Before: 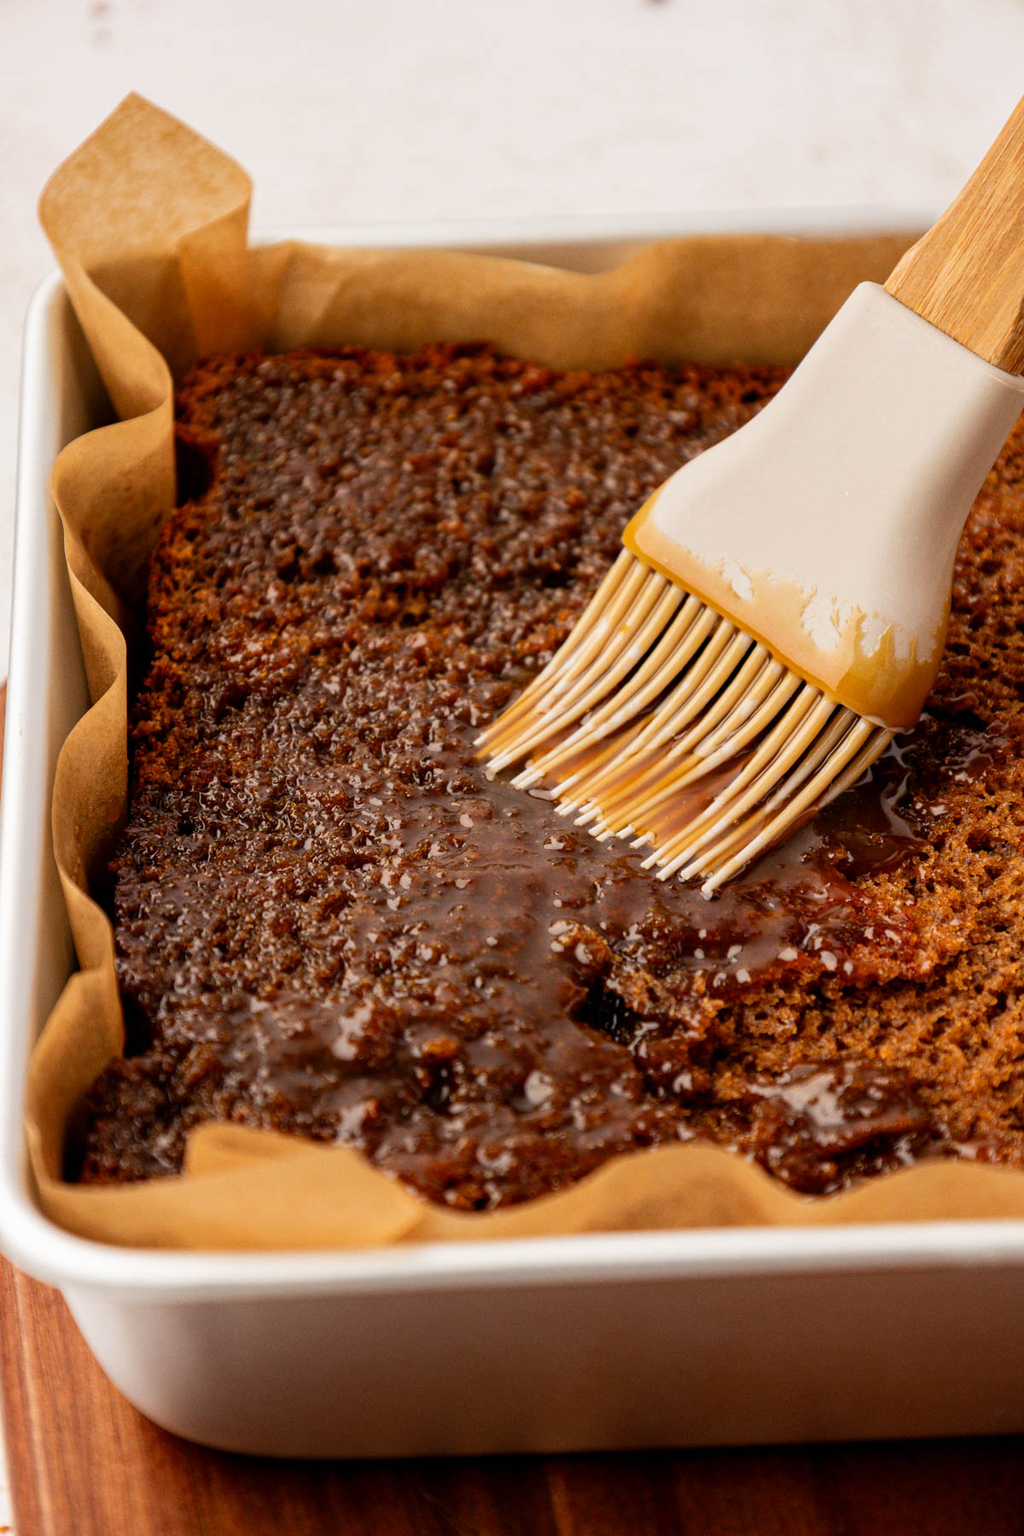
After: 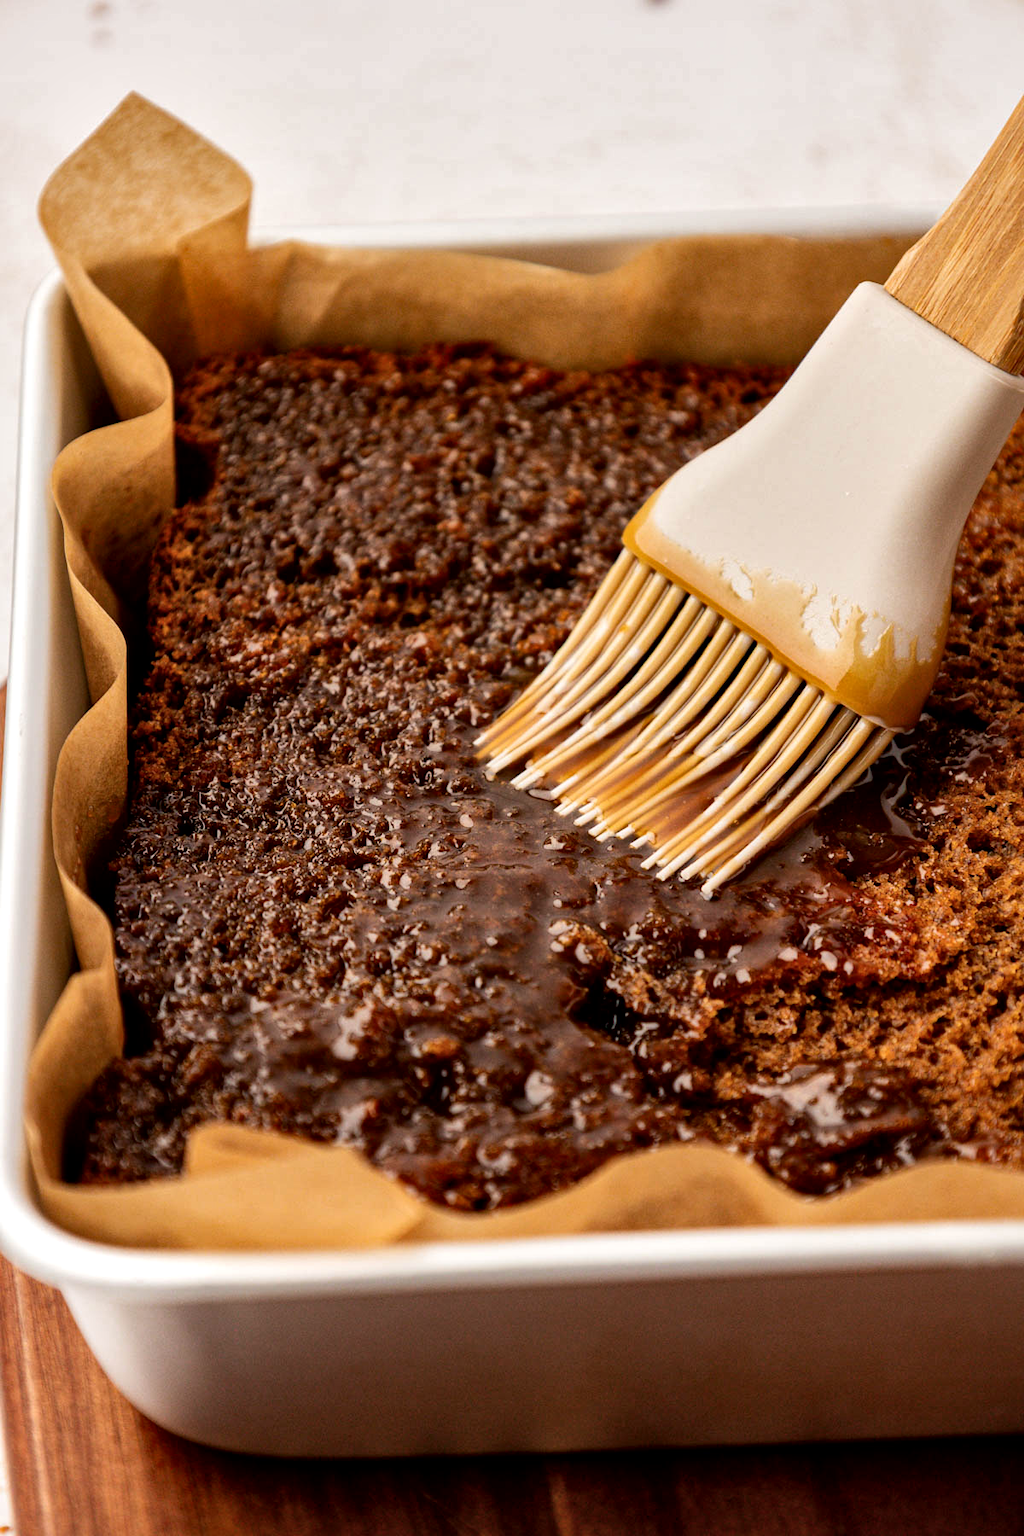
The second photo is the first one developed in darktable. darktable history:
levels: white 90.68%, levels [0, 0.51, 1]
local contrast: mode bilateral grid, contrast 25, coarseness 61, detail 151%, midtone range 0.2
